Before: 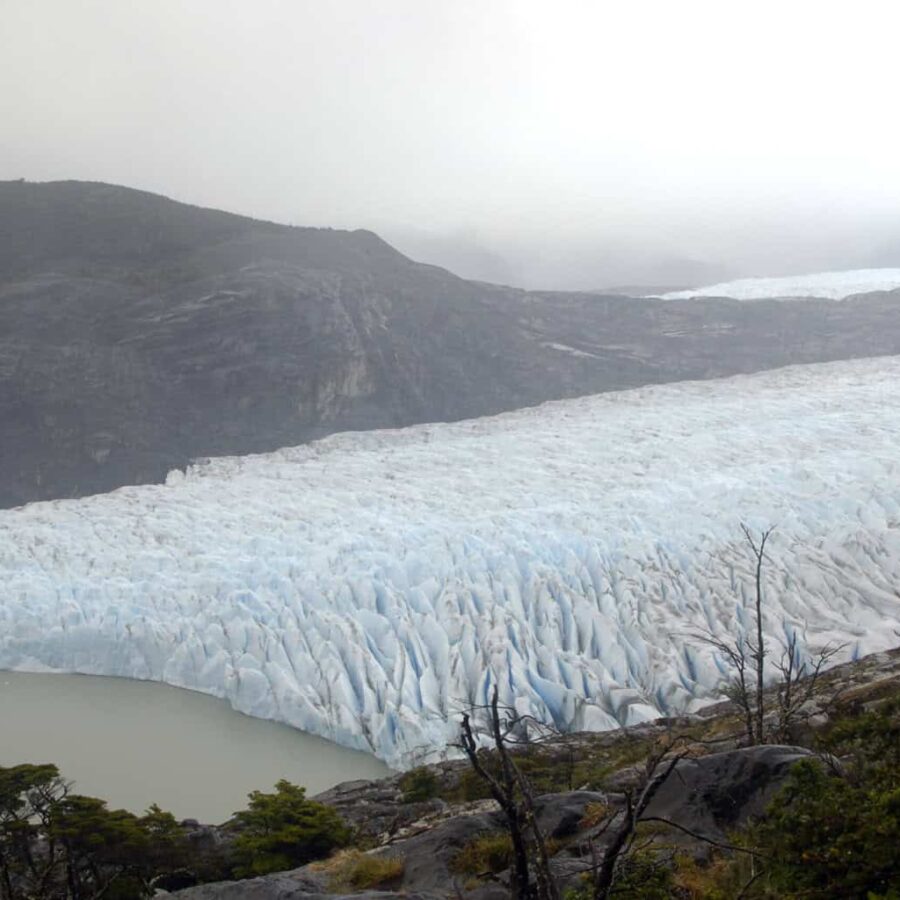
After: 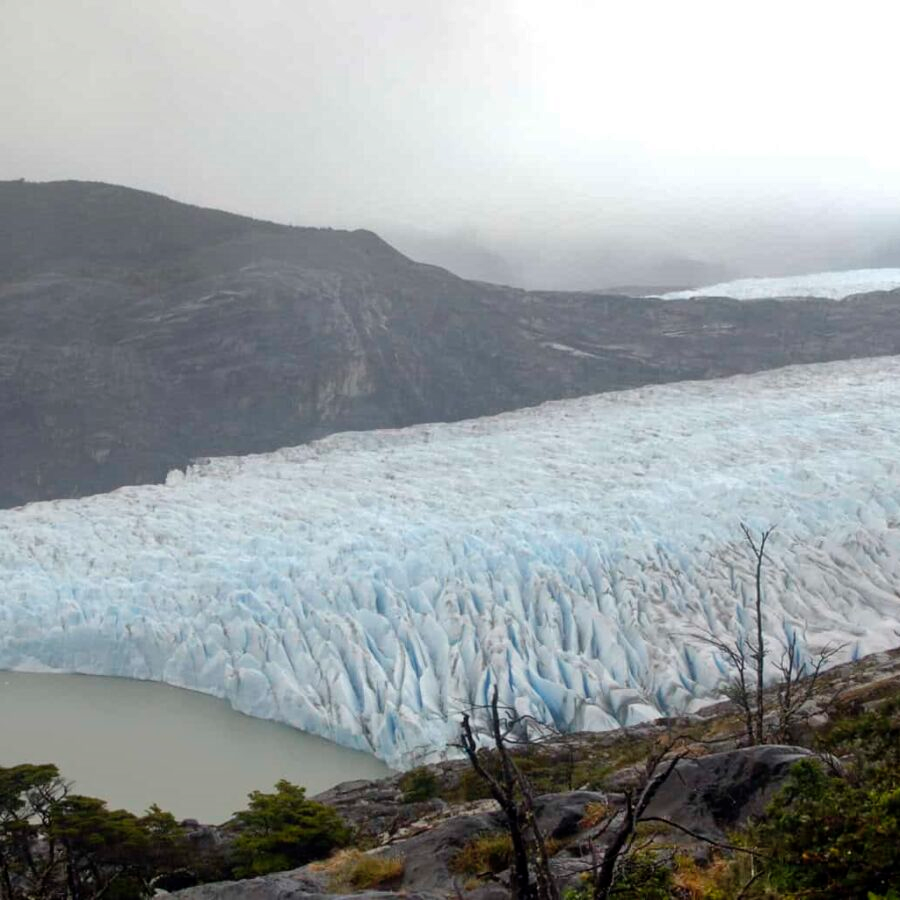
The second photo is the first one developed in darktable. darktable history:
shadows and highlights: shadows color adjustment 97.66%, soften with gaussian
